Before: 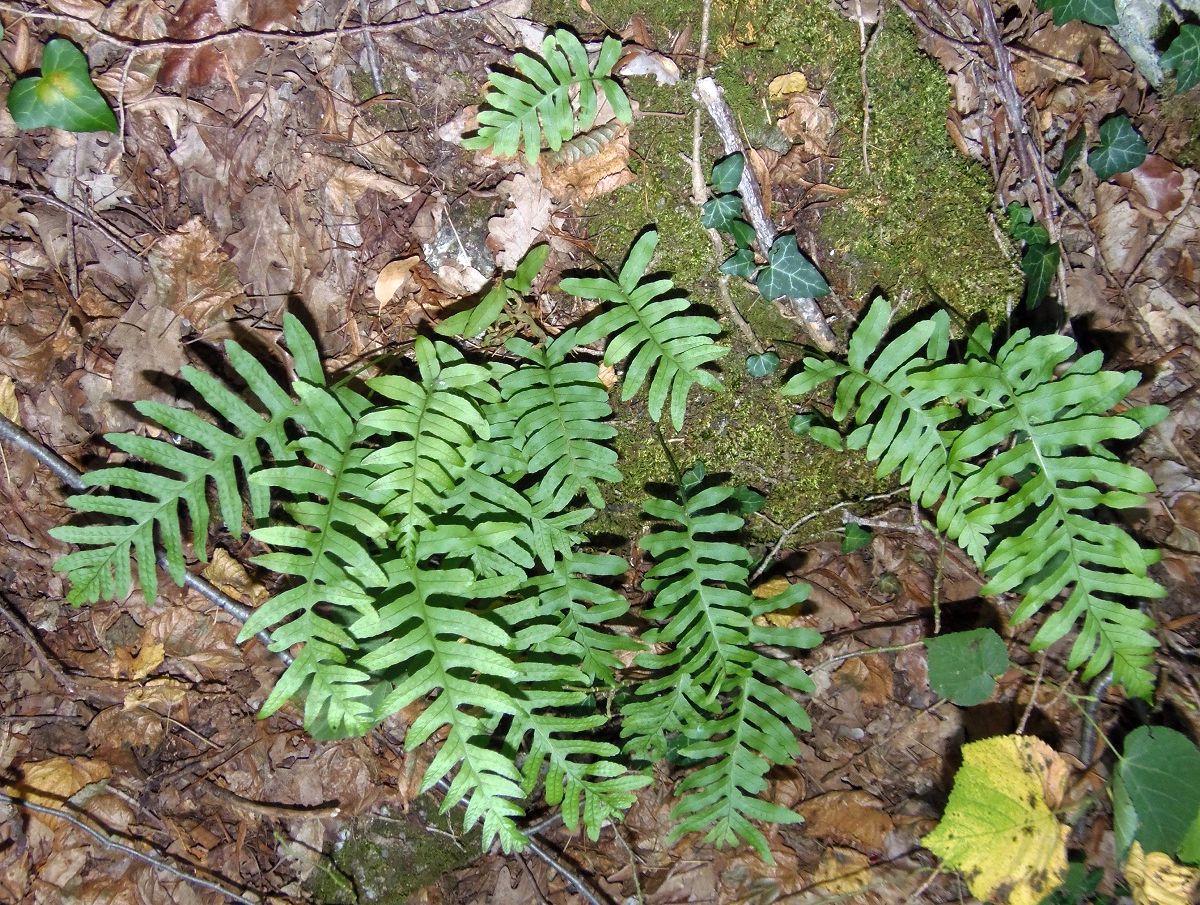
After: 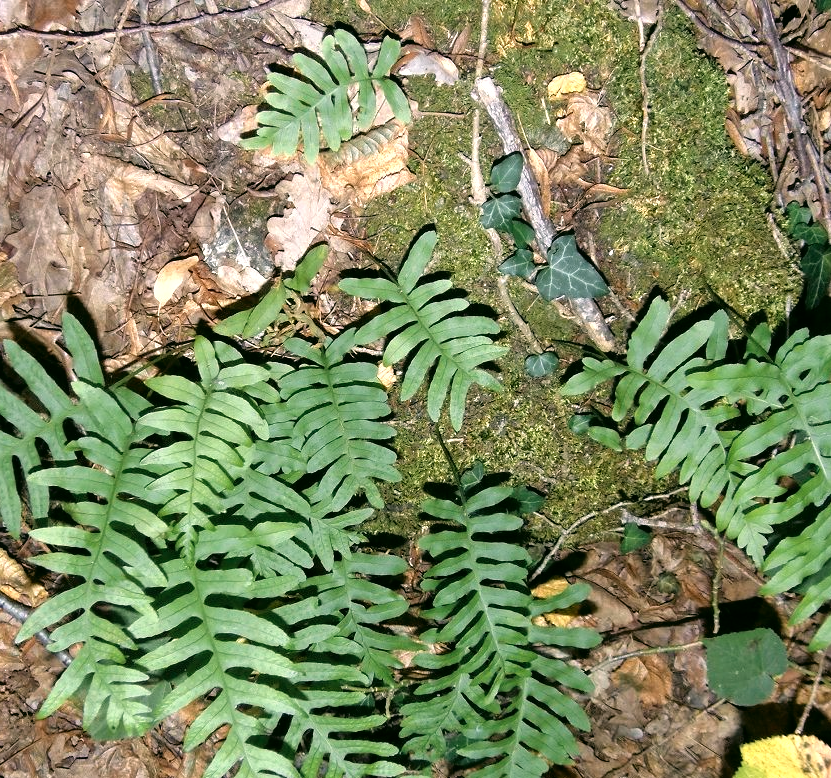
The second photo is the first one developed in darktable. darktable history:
color correction: highlights a* 4.02, highlights b* 4.98, shadows a* -7.55, shadows b* 4.98
crop: left 18.479%, right 12.2%, bottom 13.971%
color zones: curves: ch0 [(0.018, 0.548) (0.197, 0.654) (0.425, 0.447) (0.605, 0.658) (0.732, 0.579)]; ch1 [(0.105, 0.531) (0.224, 0.531) (0.386, 0.39) (0.618, 0.456) (0.732, 0.456) (0.956, 0.421)]; ch2 [(0.039, 0.583) (0.215, 0.465) (0.399, 0.544) (0.465, 0.548) (0.614, 0.447) (0.724, 0.43) (0.882, 0.623) (0.956, 0.632)]
rgb curve: curves: ch0 [(0, 0) (0.136, 0.078) (0.262, 0.245) (0.414, 0.42) (1, 1)], compensate middle gray true, preserve colors basic power
